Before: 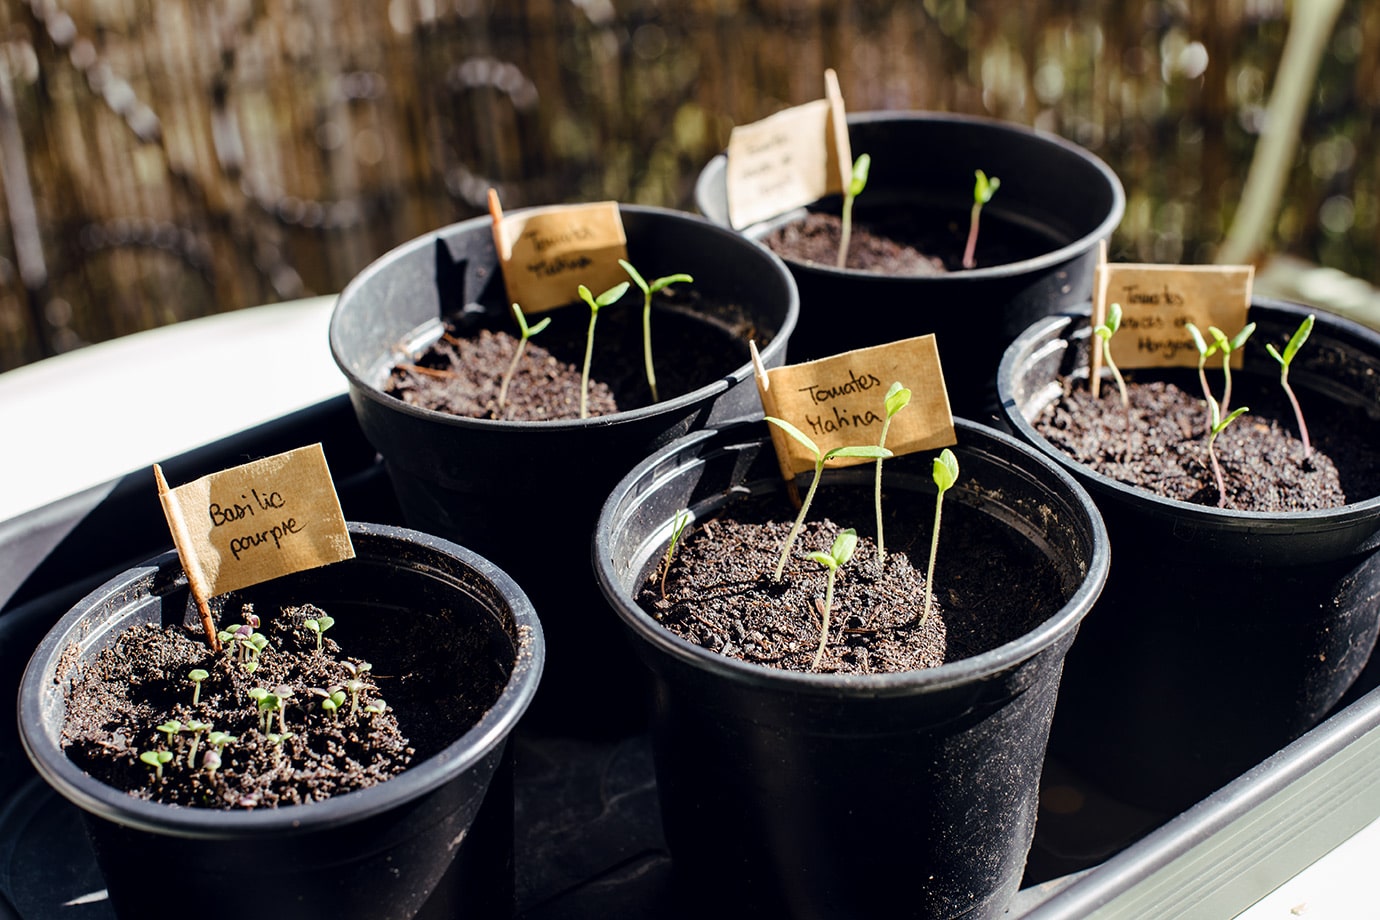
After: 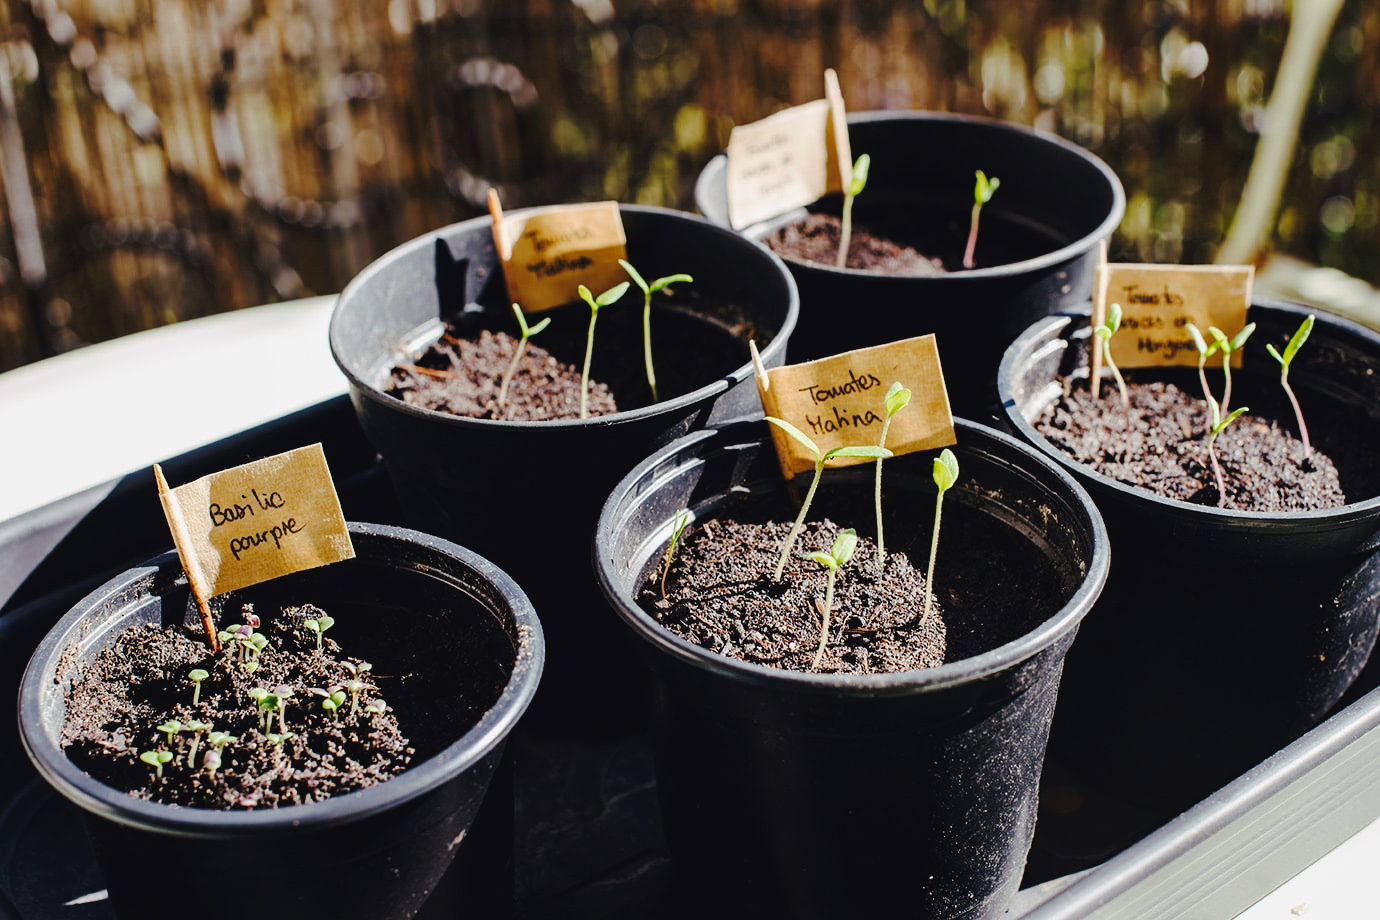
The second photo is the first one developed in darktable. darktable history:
tone curve: curves: ch0 [(0, 0.032) (0.094, 0.08) (0.265, 0.208) (0.41, 0.417) (0.485, 0.524) (0.638, 0.673) (0.845, 0.828) (0.994, 0.964)]; ch1 [(0, 0) (0.161, 0.092) (0.37, 0.302) (0.437, 0.456) (0.469, 0.482) (0.498, 0.504) (0.576, 0.583) (0.644, 0.638) (0.725, 0.765) (1, 1)]; ch2 [(0, 0) (0.352, 0.403) (0.45, 0.469) (0.502, 0.504) (0.54, 0.521) (0.589, 0.576) (1, 1)], preserve colors none
